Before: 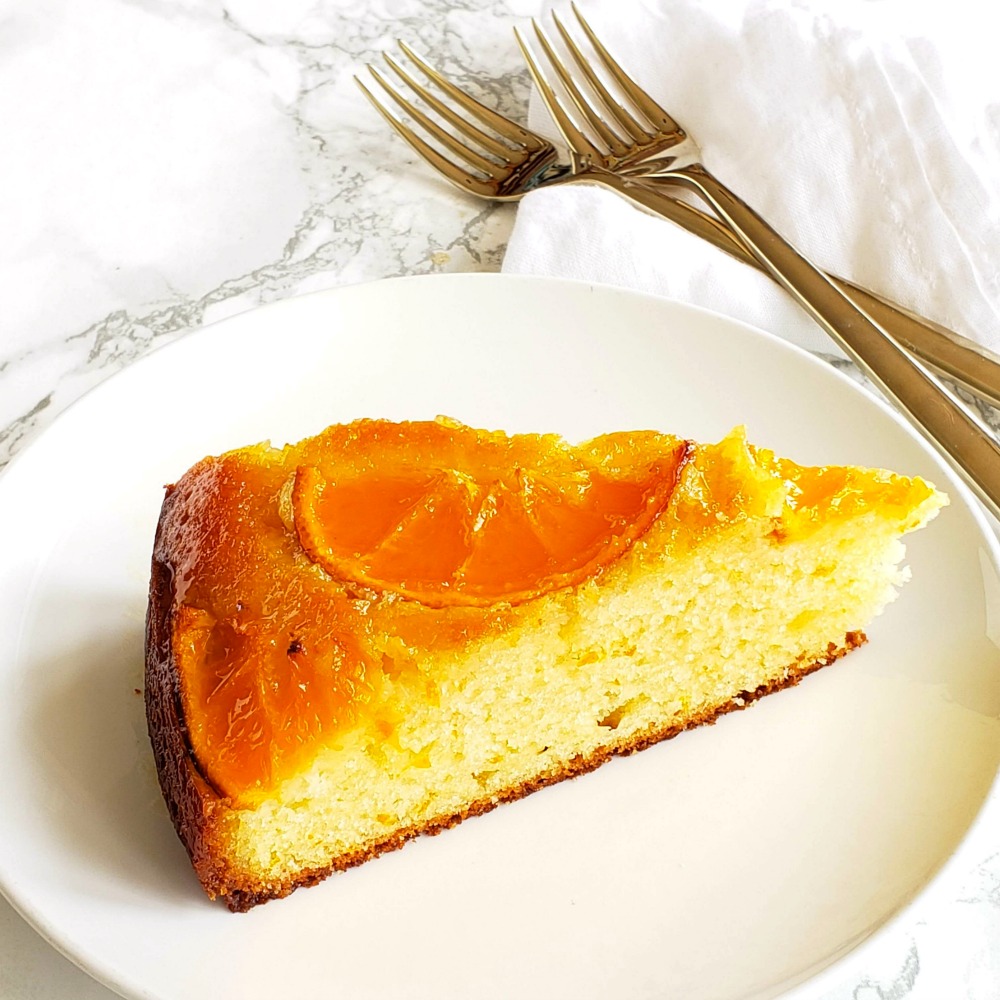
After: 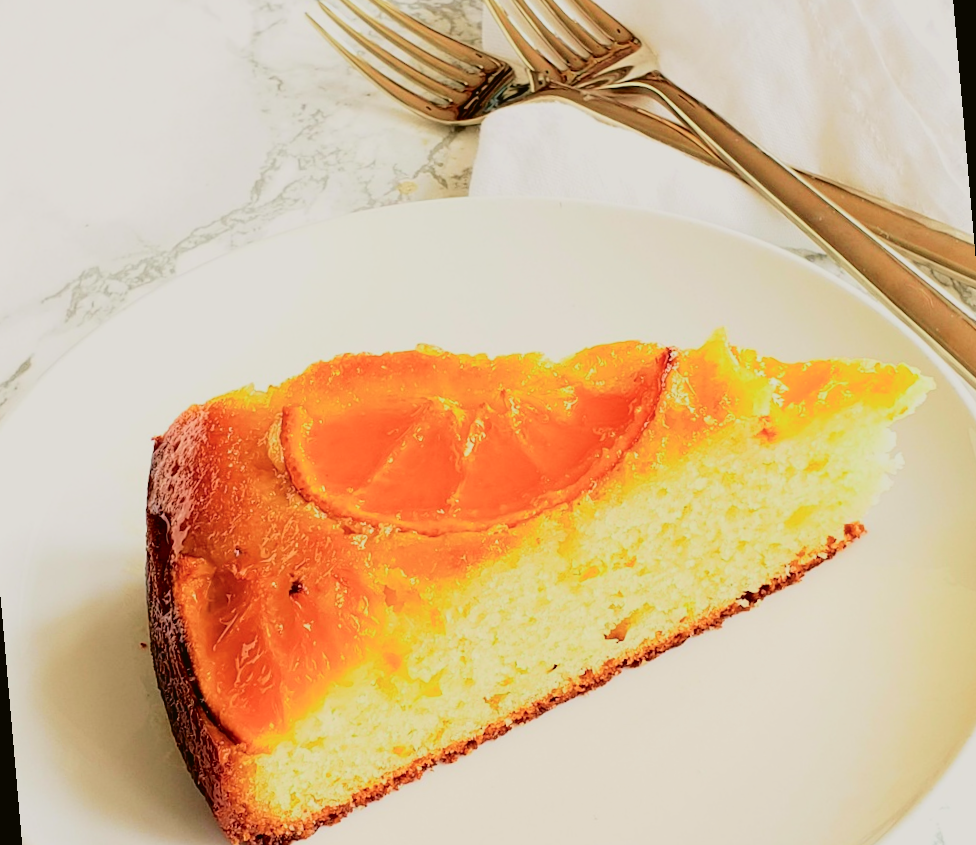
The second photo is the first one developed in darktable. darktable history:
tone curve: curves: ch0 [(0, 0.021) (0.049, 0.044) (0.152, 0.14) (0.328, 0.377) (0.473, 0.543) (0.641, 0.705) (0.868, 0.887) (1, 0.969)]; ch1 [(0, 0) (0.322, 0.328) (0.43, 0.425) (0.474, 0.466) (0.502, 0.503) (0.522, 0.526) (0.564, 0.591) (0.602, 0.632) (0.677, 0.701) (0.859, 0.885) (1, 1)]; ch2 [(0, 0) (0.33, 0.301) (0.447, 0.44) (0.487, 0.496) (0.502, 0.516) (0.535, 0.554) (0.565, 0.598) (0.618, 0.629) (1, 1)], color space Lab, independent channels, preserve colors none
rgb levels: preserve colors max RGB
rotate and perspective: rotation -5°, crop left 0.05, crop right 0.952, crop top 0.11, crop bottom 0.89
filmic rgb: black relative exposure -7.65 EV, white relative exposure 4.56 EV, hardness 3.61, contrast 1.05
